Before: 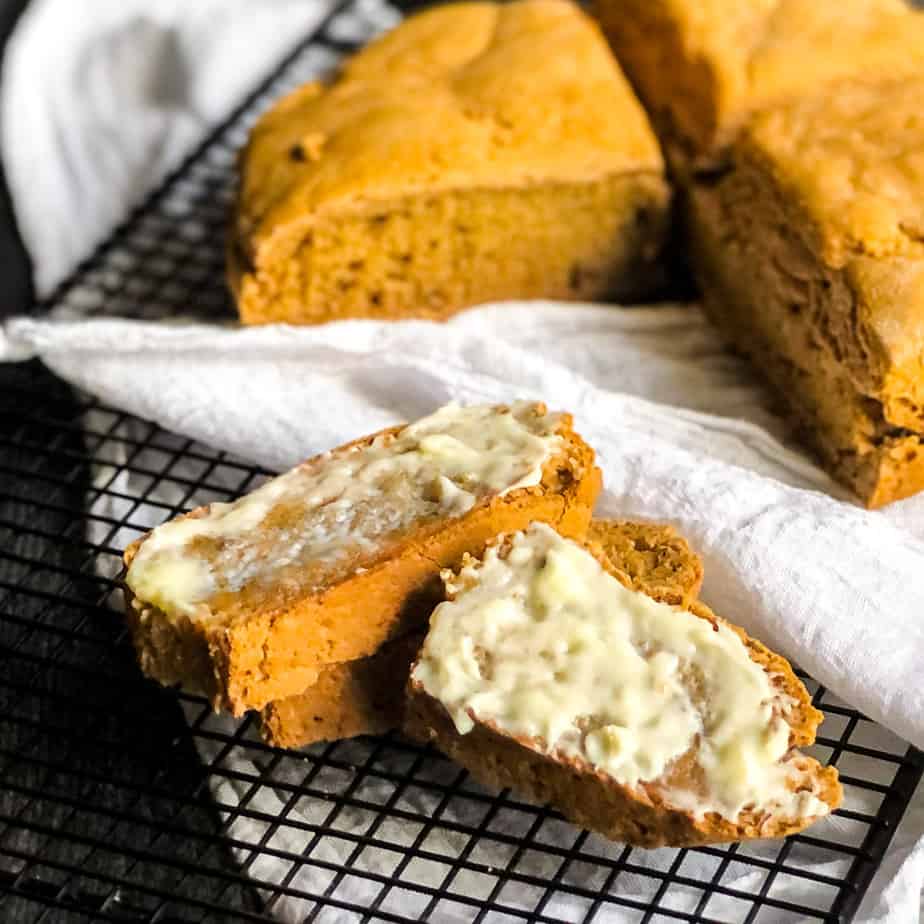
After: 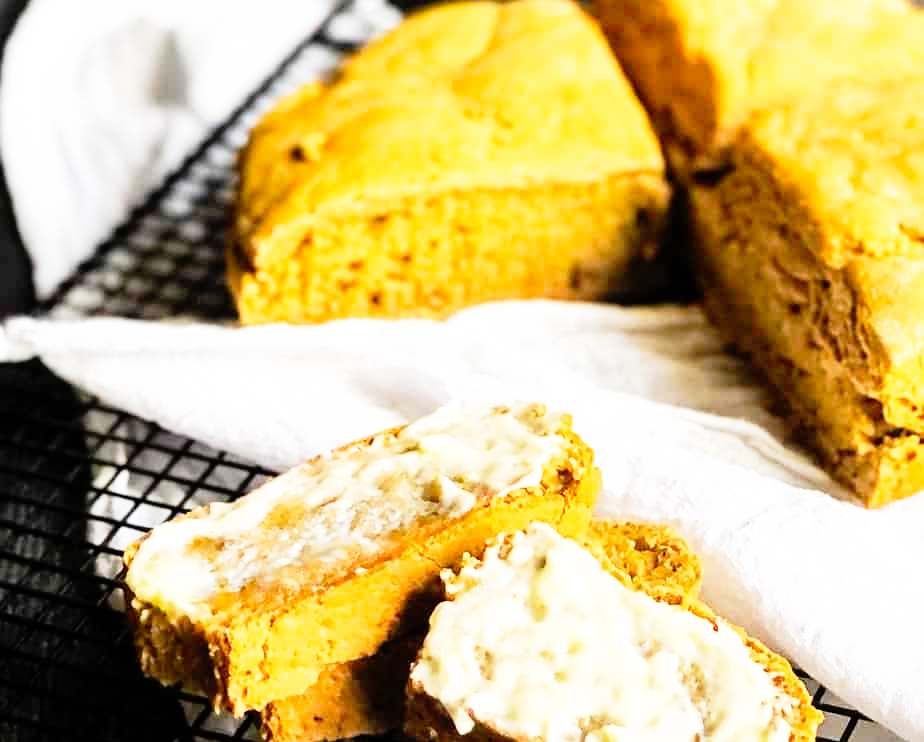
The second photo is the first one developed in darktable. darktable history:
crop: bottom 19.644%
base curve: curves: ch0 [(0, 0) (0.012, 0.01) (0.073, 0.168) (0.31, 0.711) (0.645, 0.957) (1, 1)], preserve colors none
